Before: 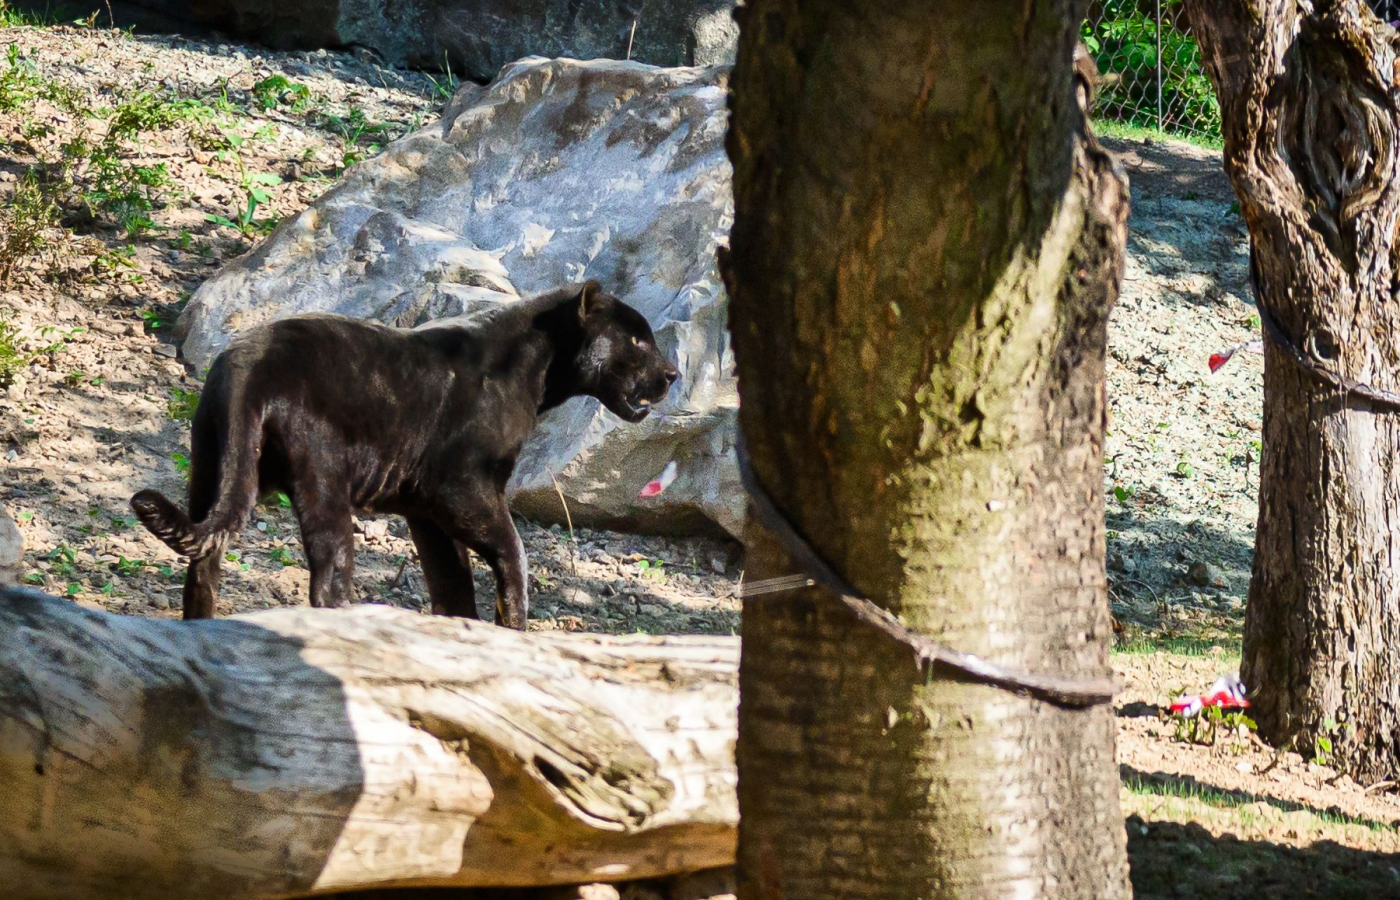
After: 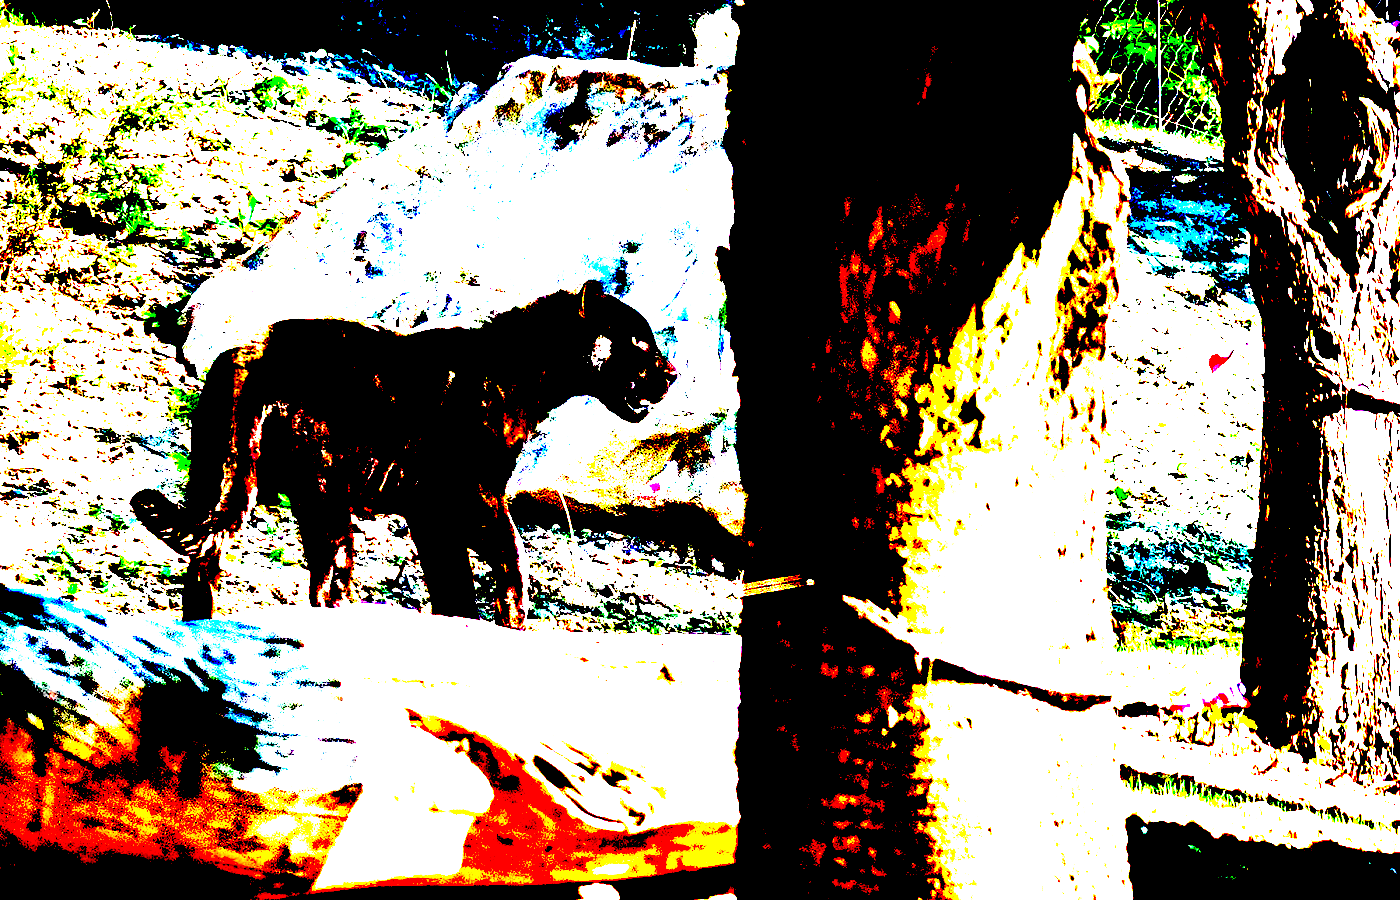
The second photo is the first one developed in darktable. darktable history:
exposure: black level correction 0.1, exposure 3 EV, compensate highlight preservation false
contrast equalizer: octaves 7, y [[0.502, 0.505, 0.512, 0.529, 0.564, 0.588], [0.5 ×6], [0.502, 0.505, 0.512, 0.529, 0.564, 0.588], [0, 0.001, 0.001, 0.004, 0.008, 0.011], [0, 0.001, 0.001, 0.004, 0.008, 0.011]], mix -1
